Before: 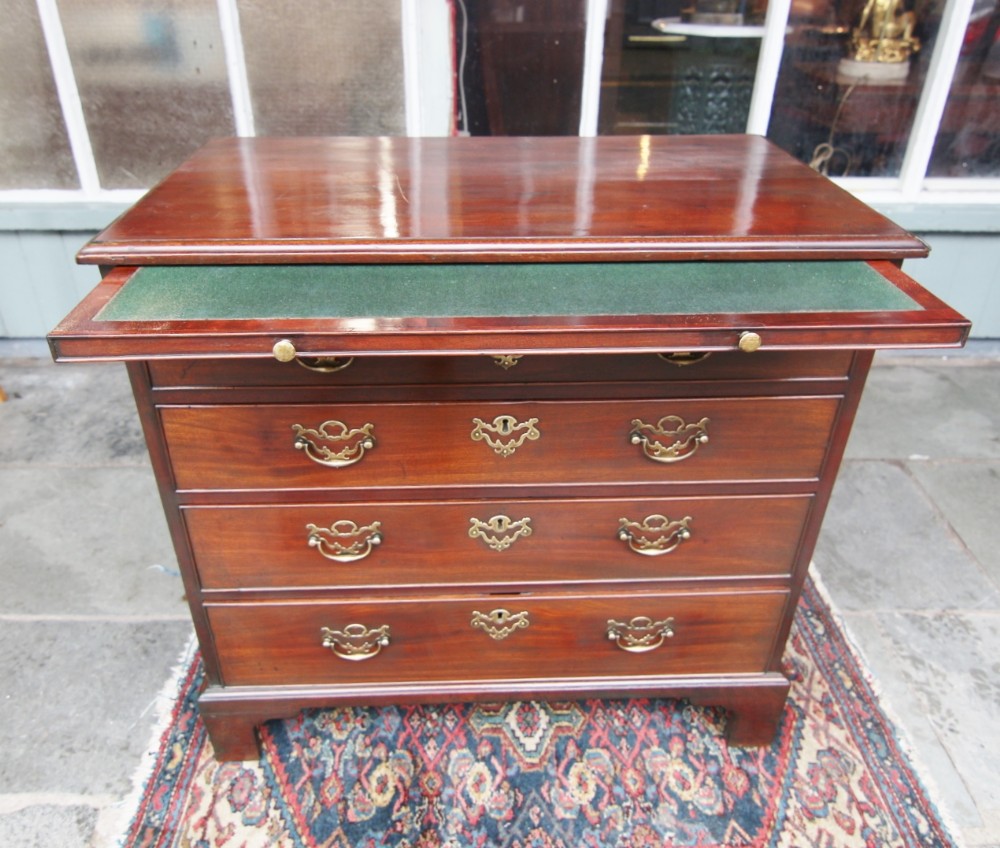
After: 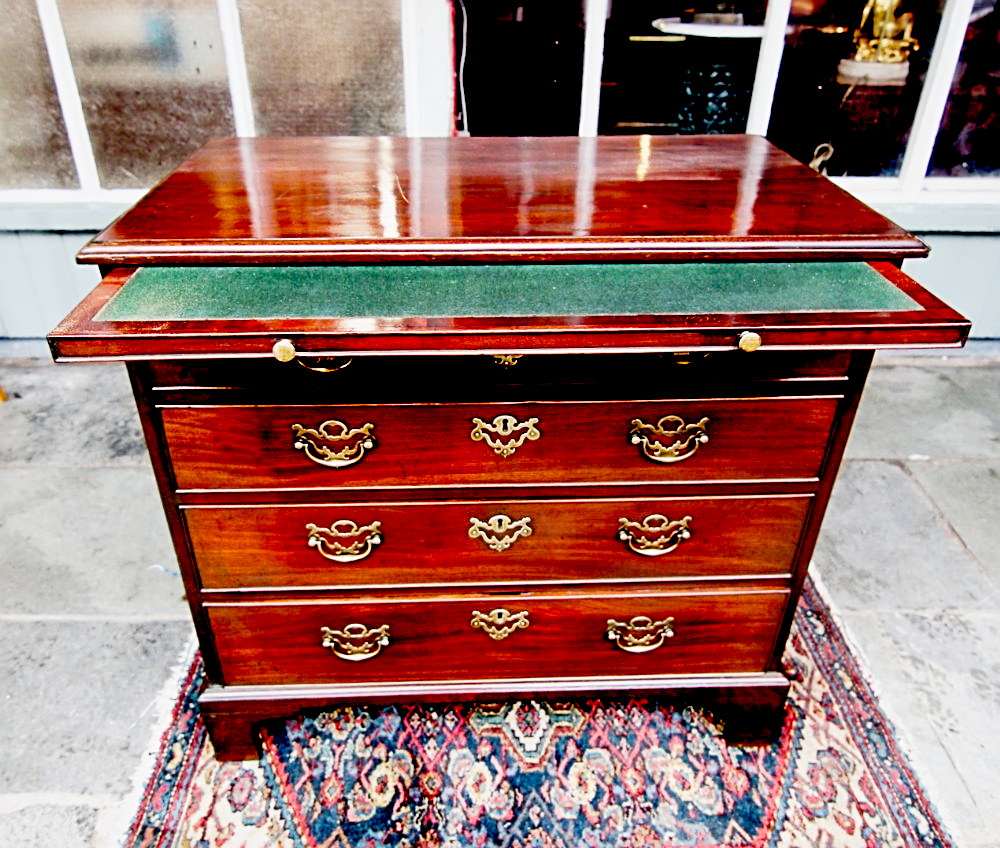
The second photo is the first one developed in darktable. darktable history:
local contrast: mode bilateral grid, contrast 20, coarseness 51, detail 119%, midtone range 0.2
sharpen: radius 2.754
tone curve: curves: ch0 [(0, 0) (0.091, 0.075) (0.389, 0.441) (0.696, 0.808) (0.844, 0.908) (0.909, 0.942) (1, 0.973)]; ch1 [(0, 0) (0.437, 0.404) (0.48, 0.486) (0.5, 0.5) (0.529, 0.556) (0.58, 0.606) (0.616, 0.654) (1, 1)]; ch2 [(0, 0) (0.442, 0.415) (0.5, 0.5) (0.535, 0.567) (0.585, 0.632) (1, 1)], preserve colors none
exposure: black level correction 0.098, exposure -0.087 EV, compensate highlight preservation false
